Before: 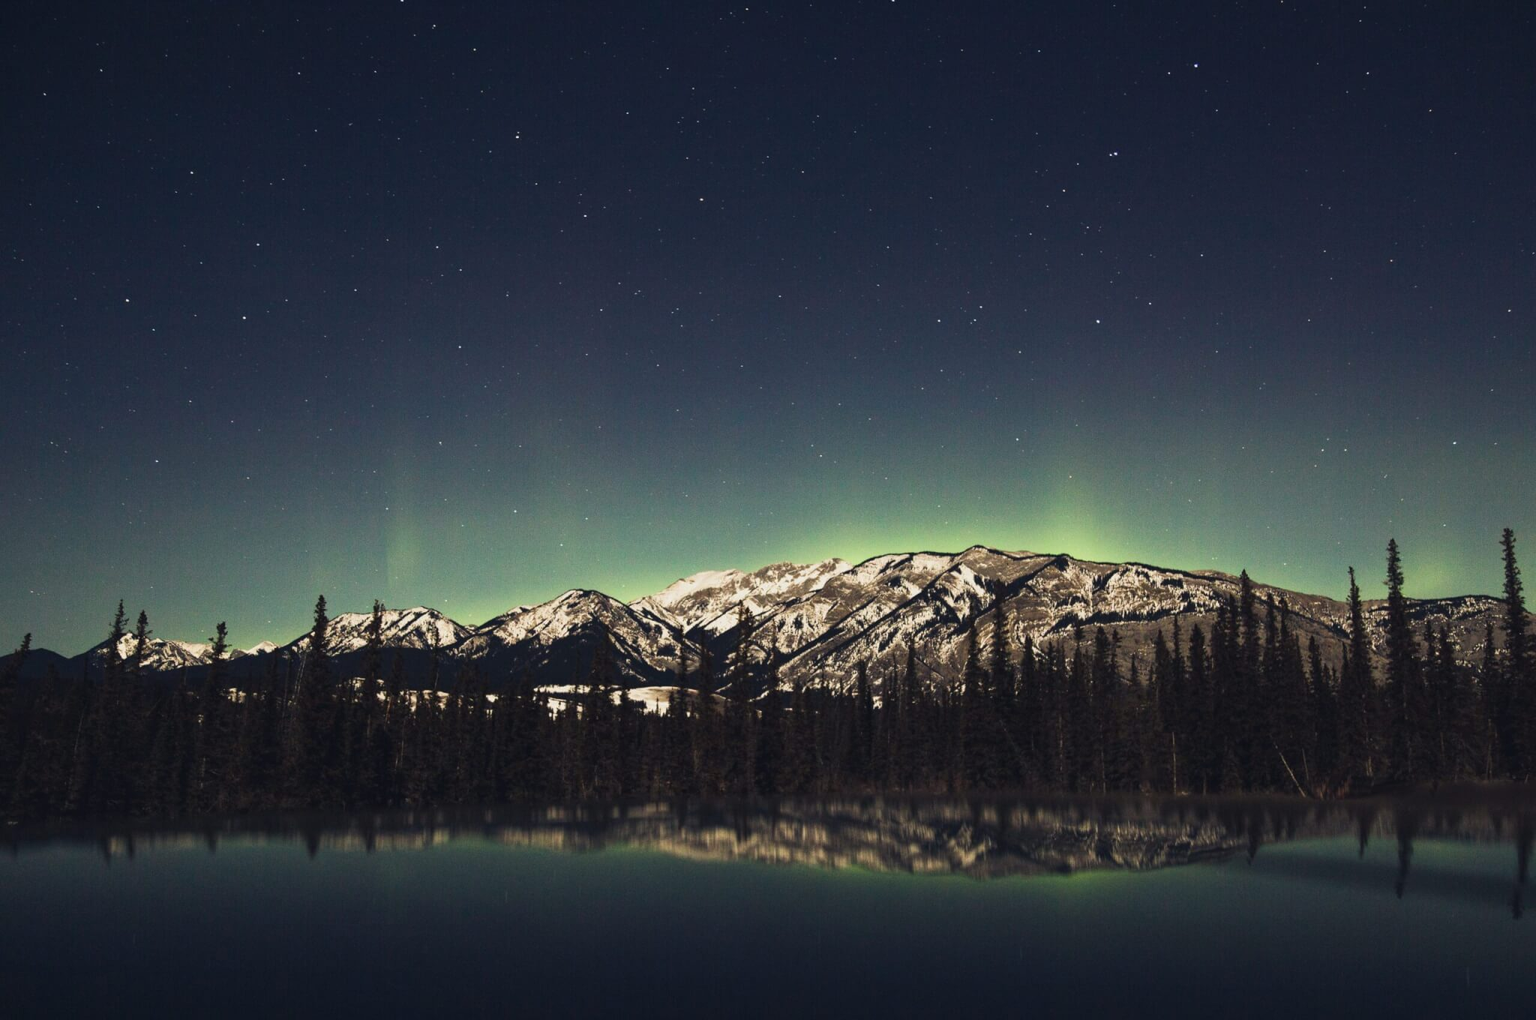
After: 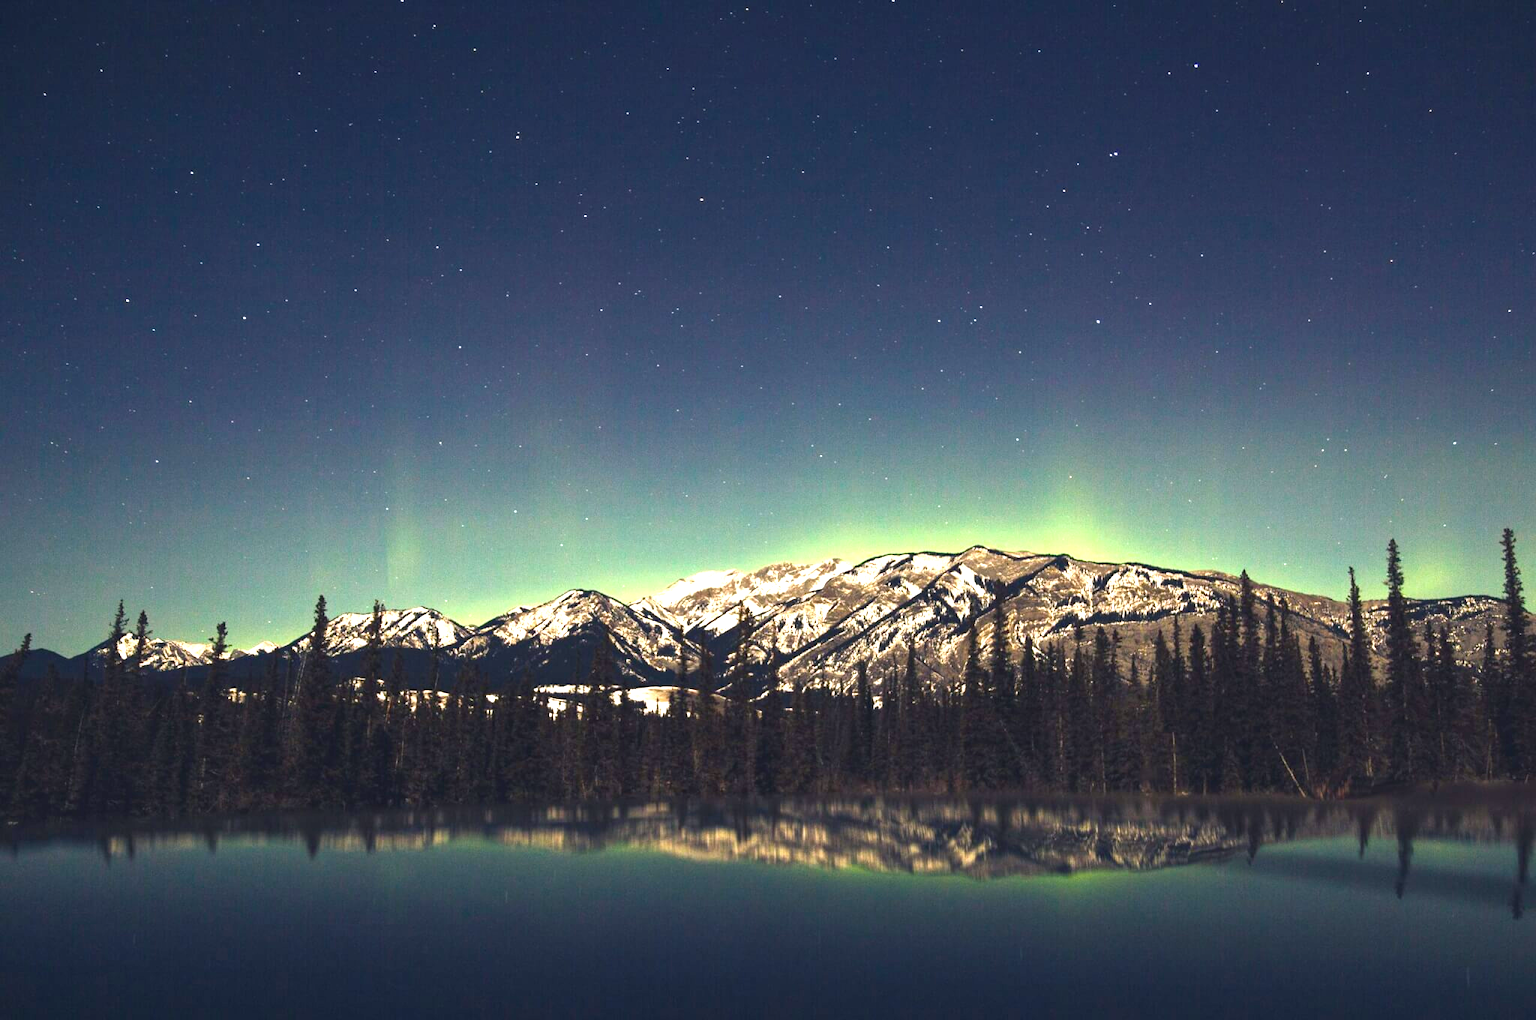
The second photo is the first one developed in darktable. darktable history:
color balance rgb: shadows lift › chroma 1.049%, shadows lift › hue 242.18°, highlights gain › chroma 0.273%, highlights gain › hue 331.55°, perceptual saturation grading › global saturation 25.103%
exposure: exposure 1.16 EV, compensate highlight preservation false
